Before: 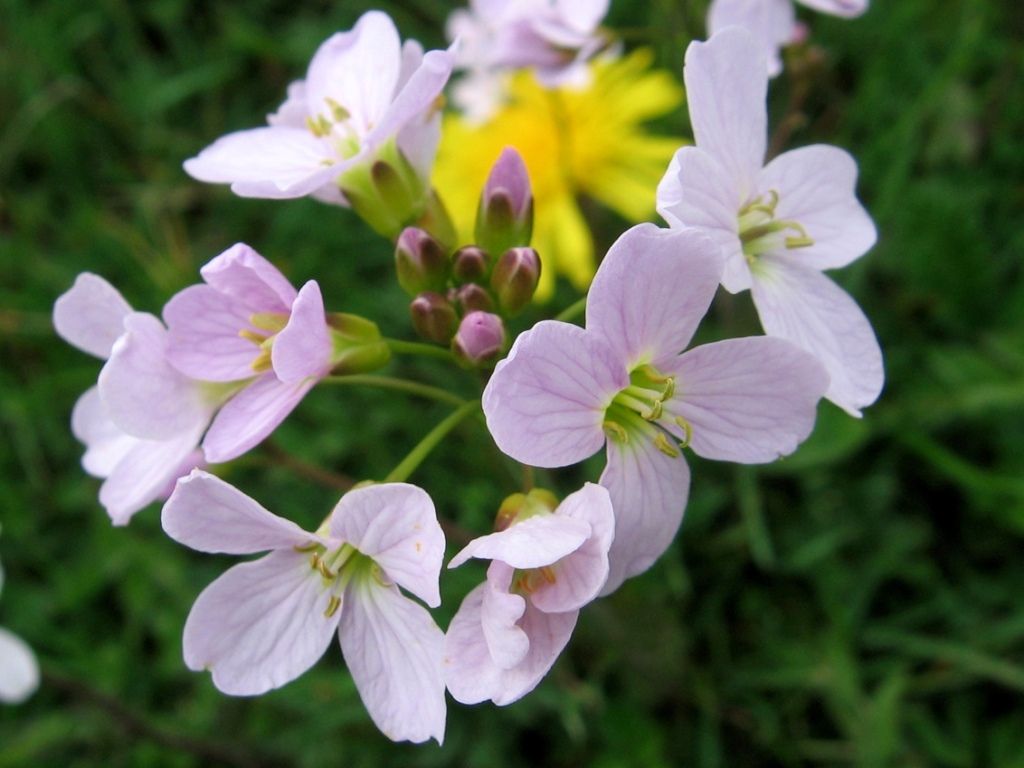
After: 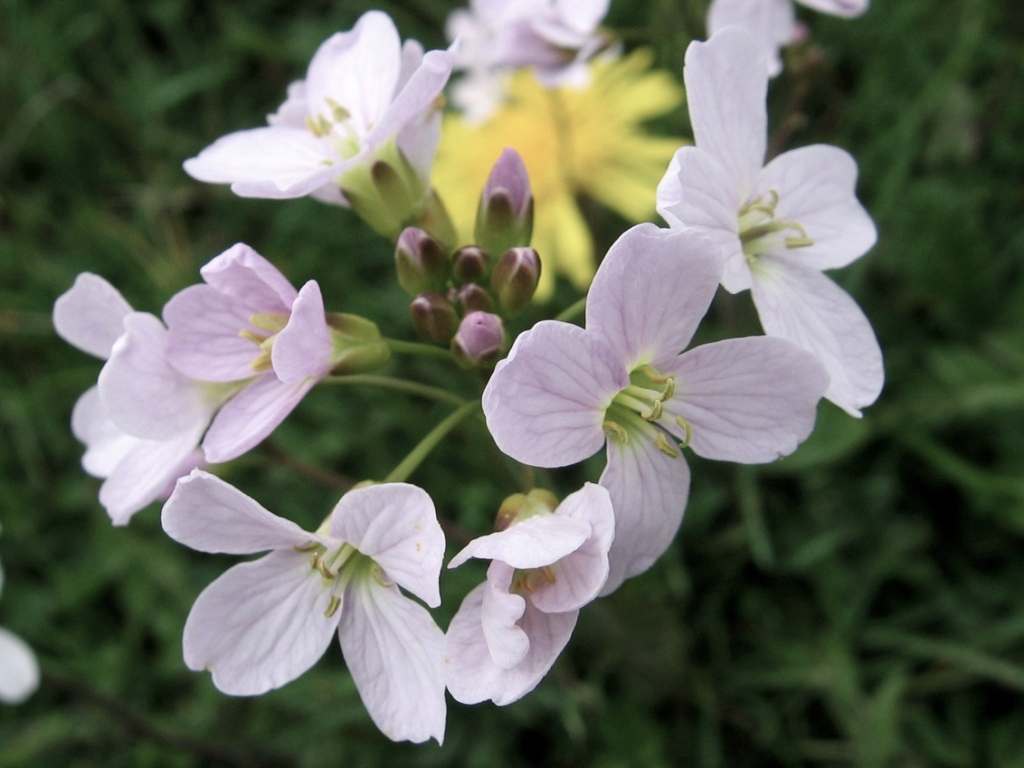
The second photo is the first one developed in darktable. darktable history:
contrast brightness saturation: contrast 0.101, saturation -0.362
tone equalizer: edges refinement/feathering 500, mask exposure compensation -1.57 EV, preserve details no
